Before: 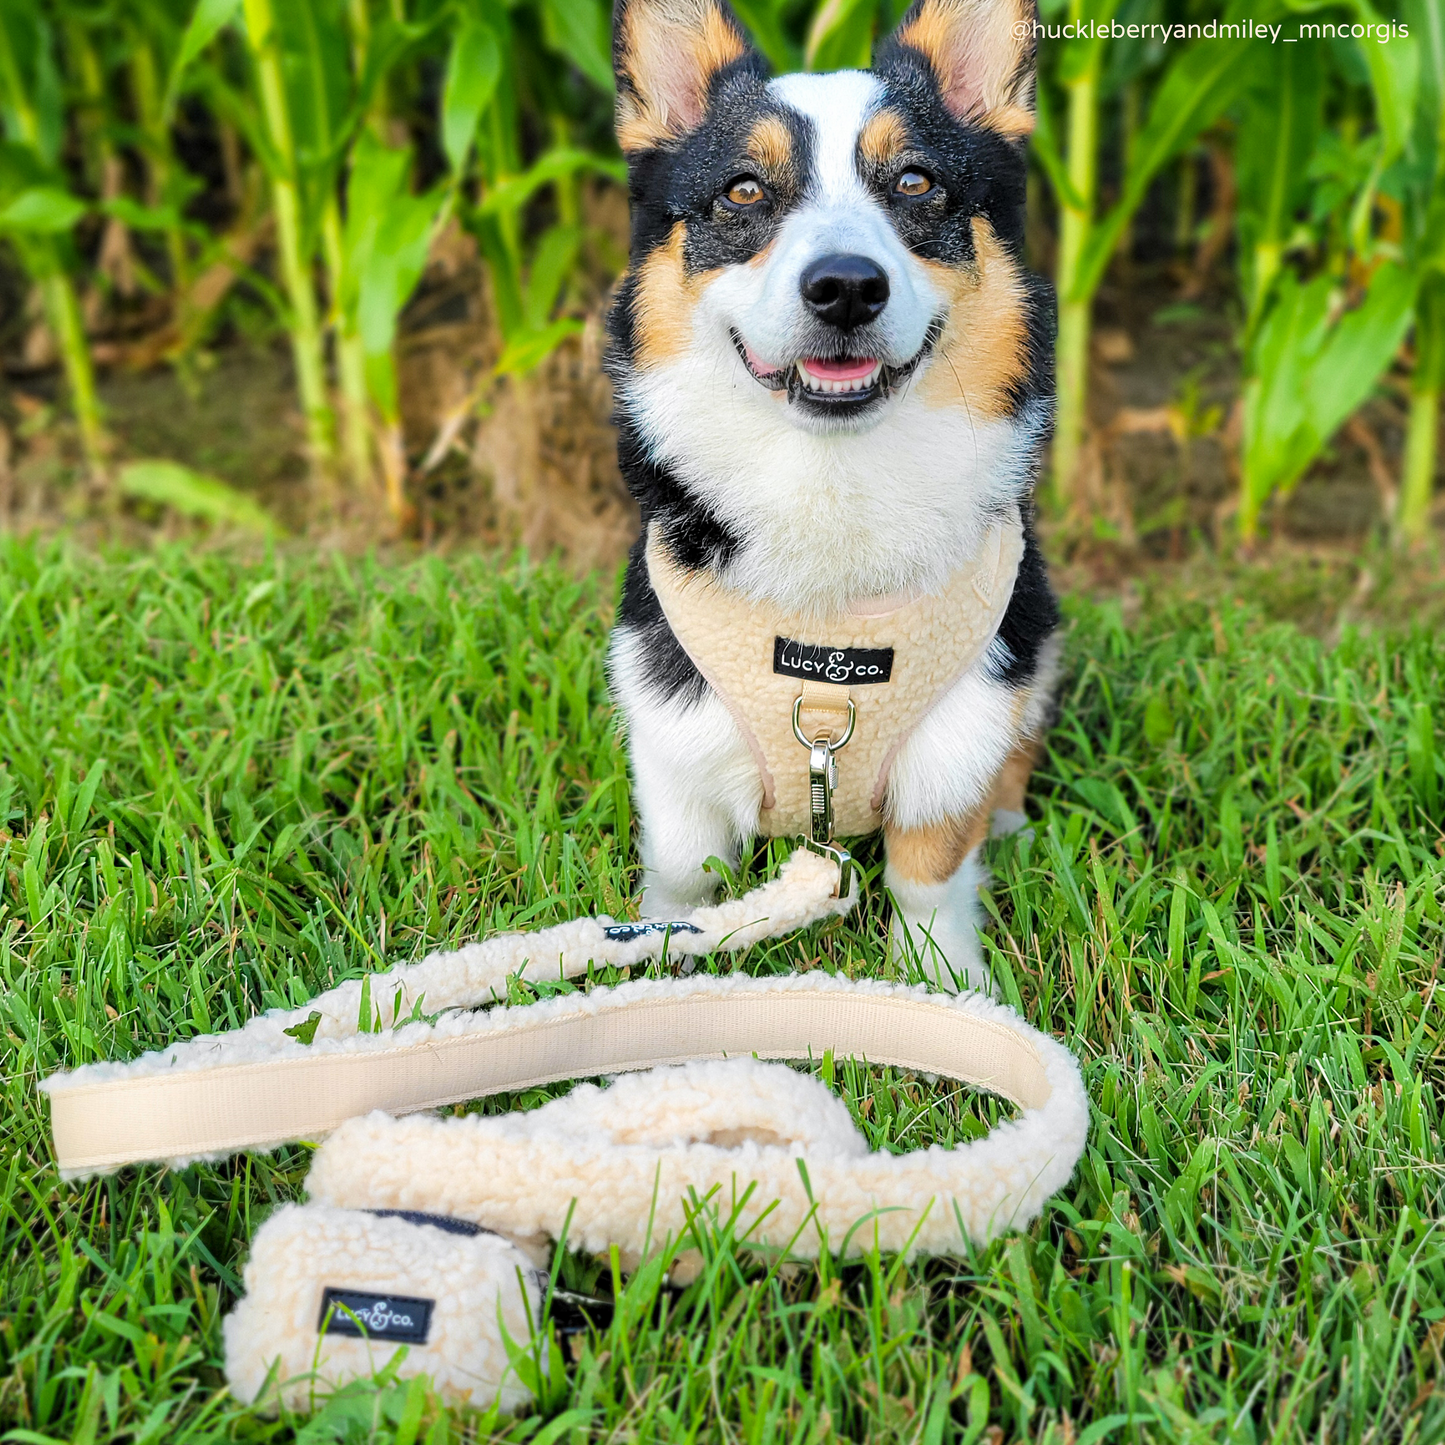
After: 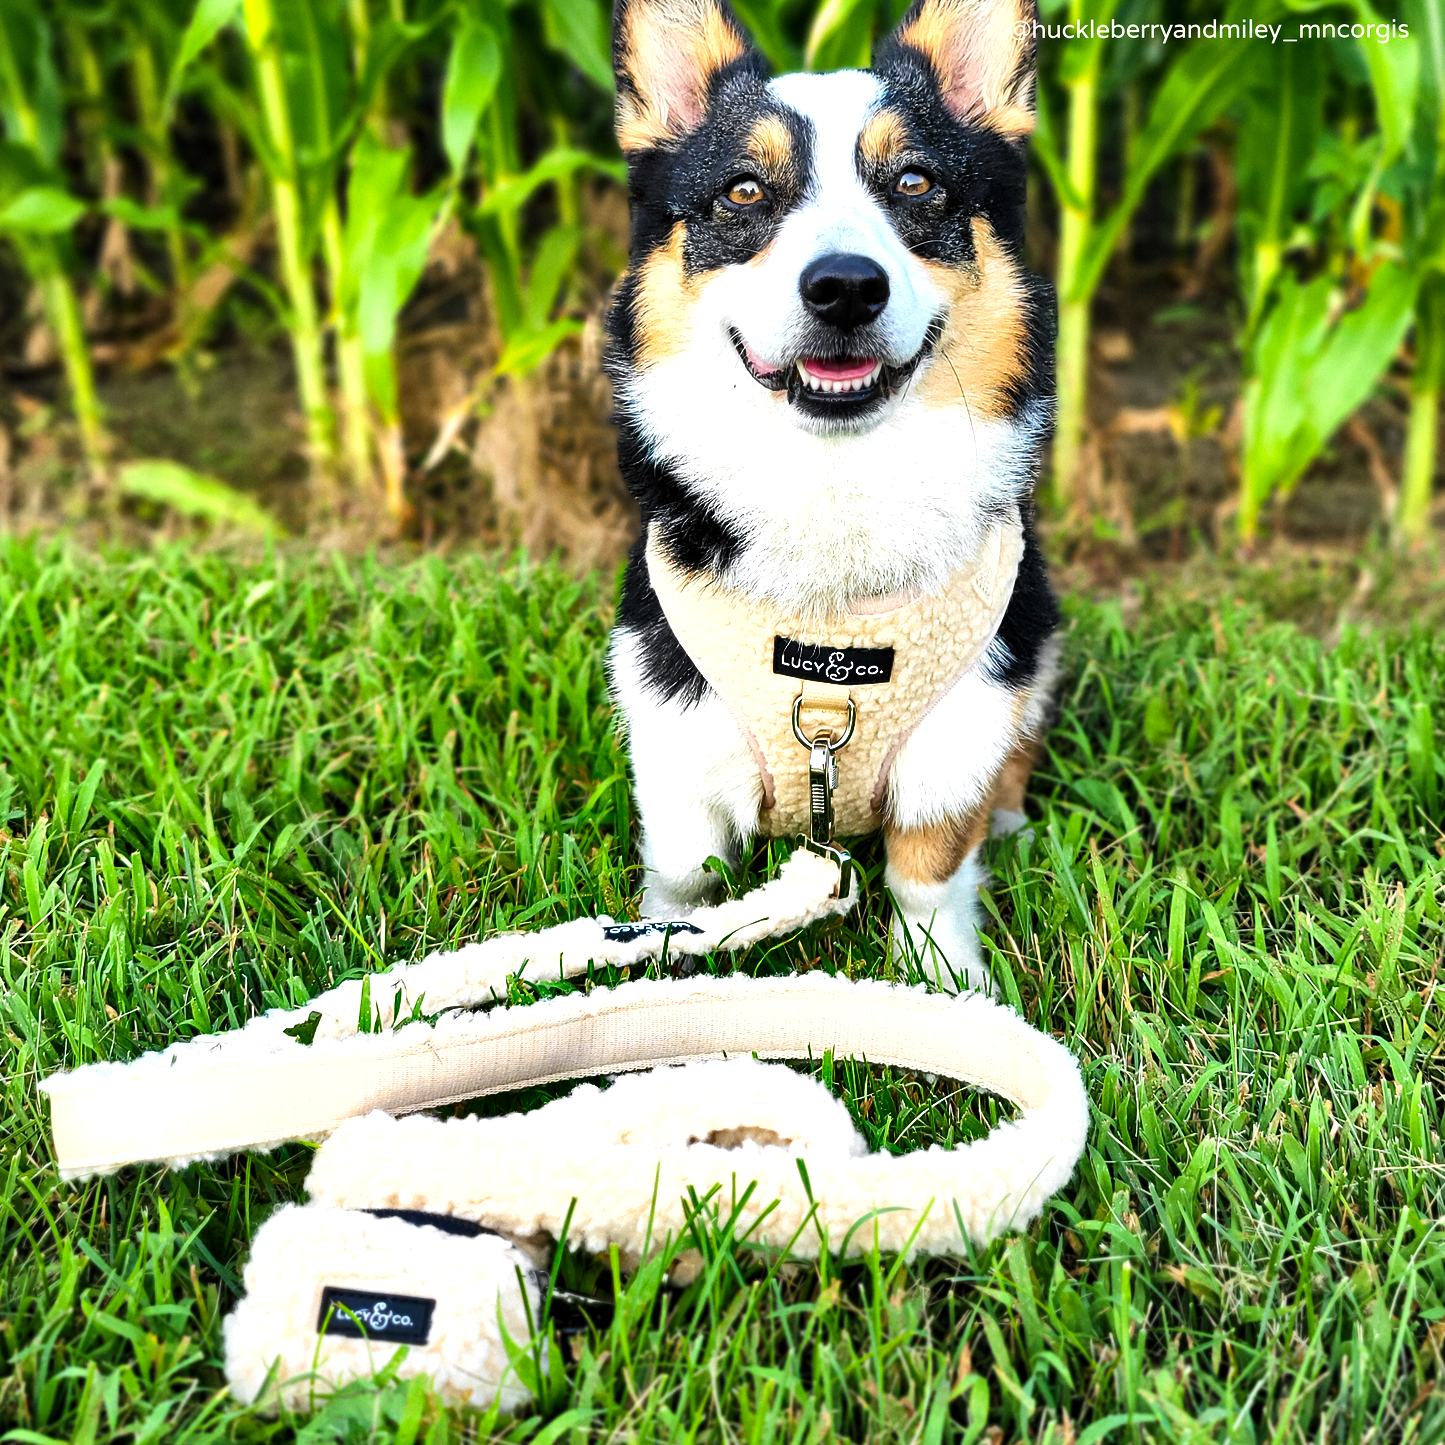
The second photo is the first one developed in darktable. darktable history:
exposure: compensate highlight preservation false
shadows and highlights: radius 107.62, shadows 44.02, highlights -67.33, highlights color adjustment 52.73%, low approximation 0.01, soften with gaussian
tone equalizer: -8 EV -0.79 EV, -7 EV -0.717 EV, -6 EV -0.6 EV, -5 EV -0.375 EV, -3 EV 0.379 EV, -2 EV 0.6 EV, -1 EV 0.691 EV, +0 EV 0.768 EV, edges refinement/feathering 500, mask exposure compensation -1.57 EV, preserve details no
